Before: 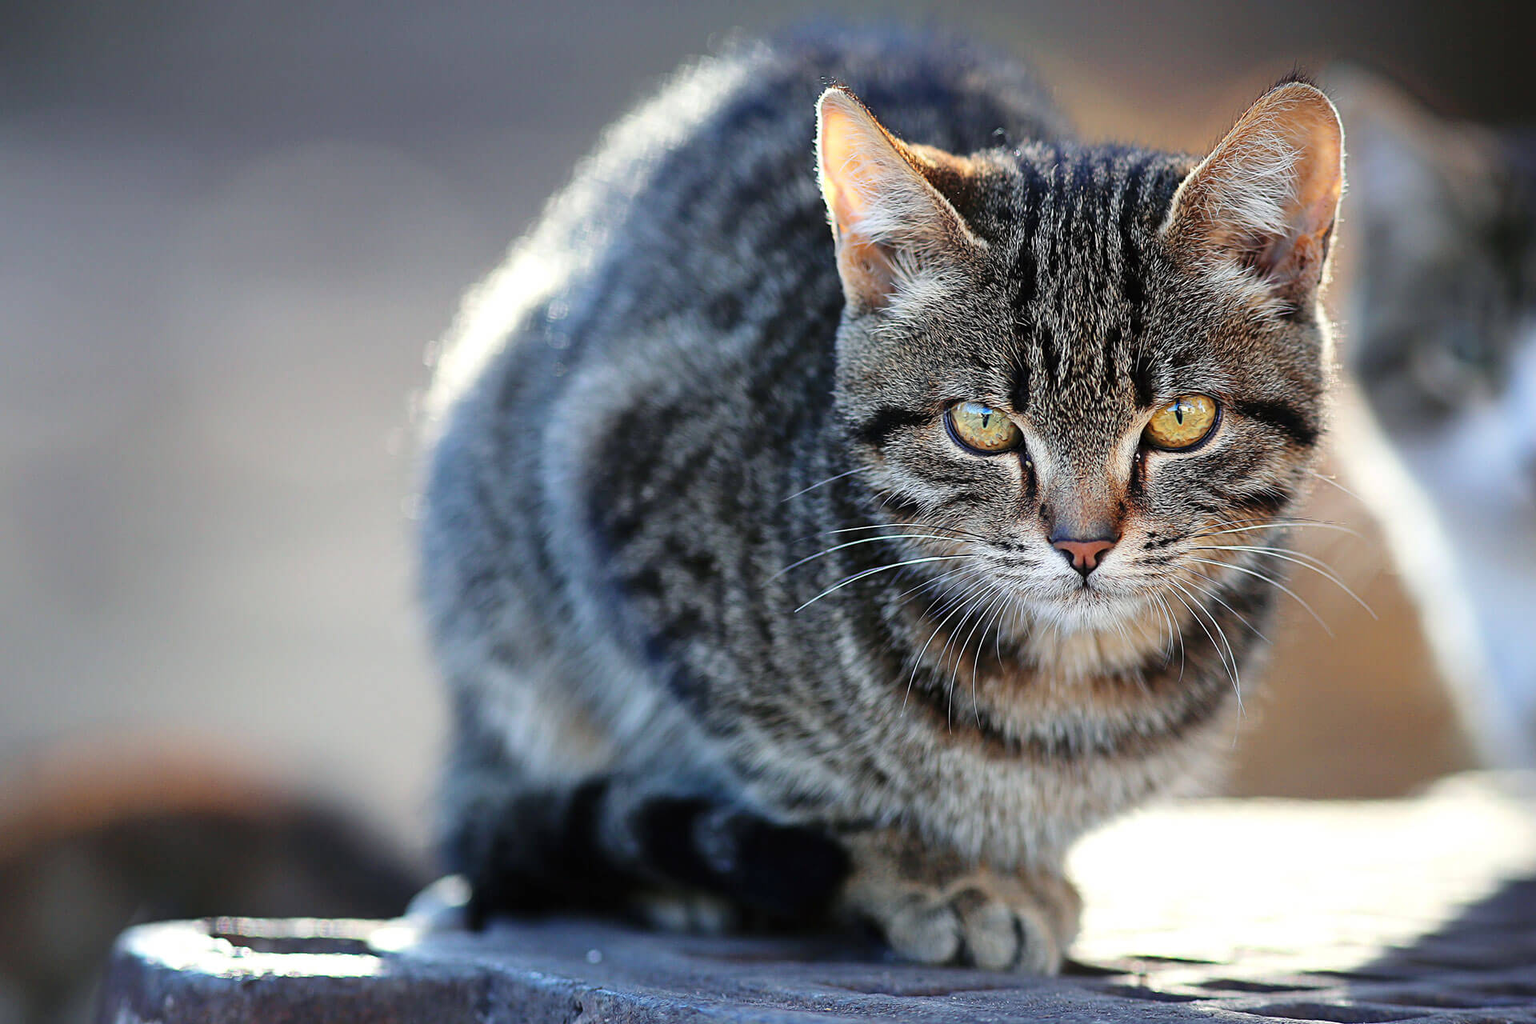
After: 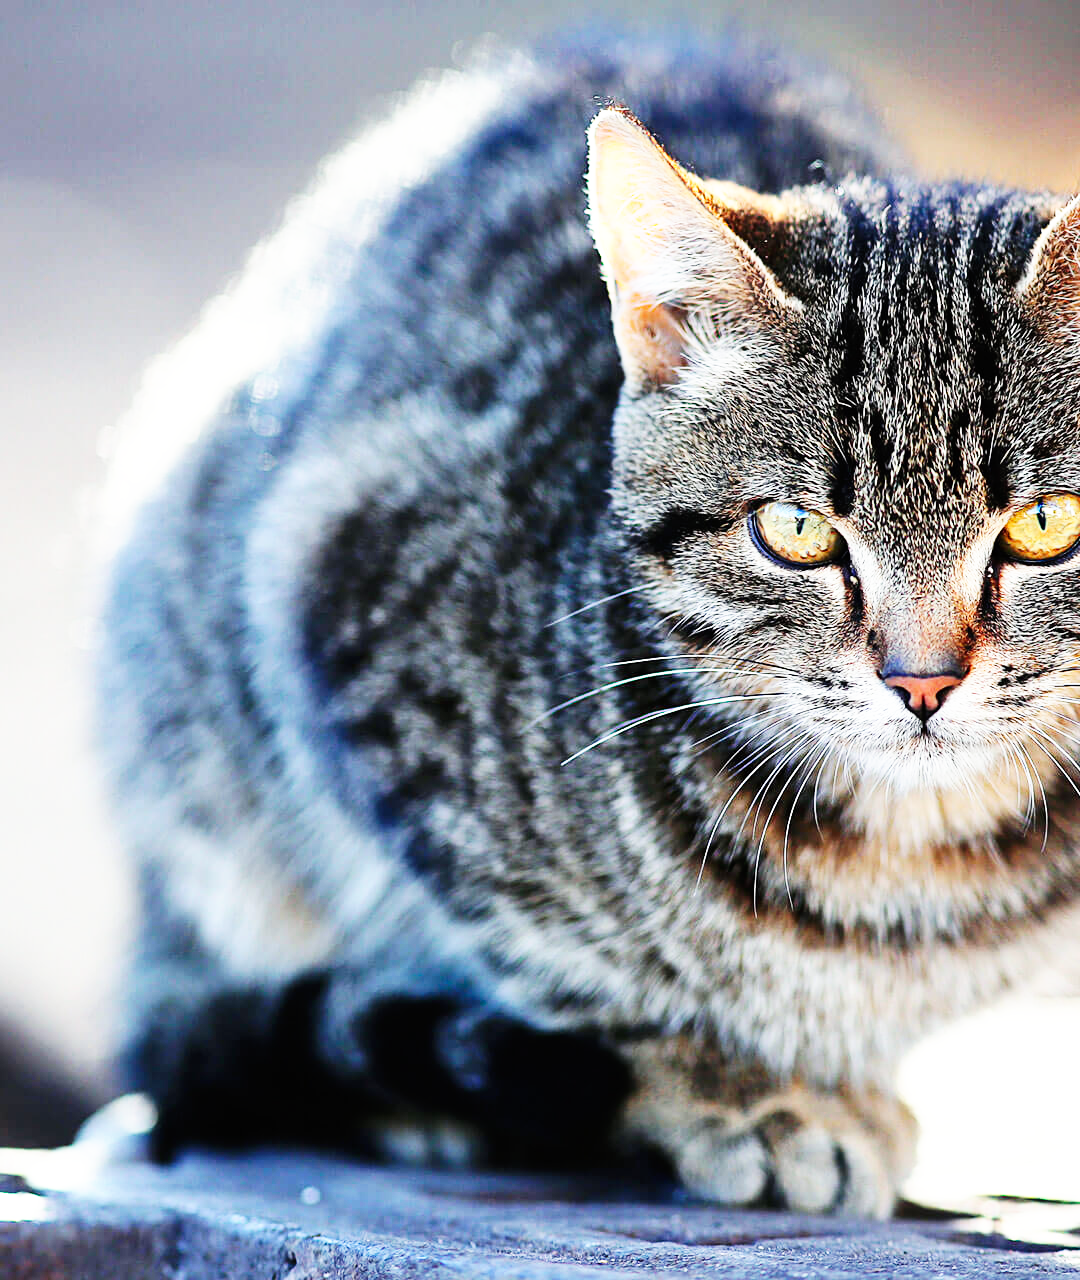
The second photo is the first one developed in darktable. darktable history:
base curve: curves: ch0 [(0, 0) (0.007, 0.004) (0.027, 0.03) (0.046, 0.07) (0.207, 0.54) (0.442, 0.872) (0.673, 0.972) (1, 1)], preserve colors none
crop and rotate: left 22.516%, right 21.234%
